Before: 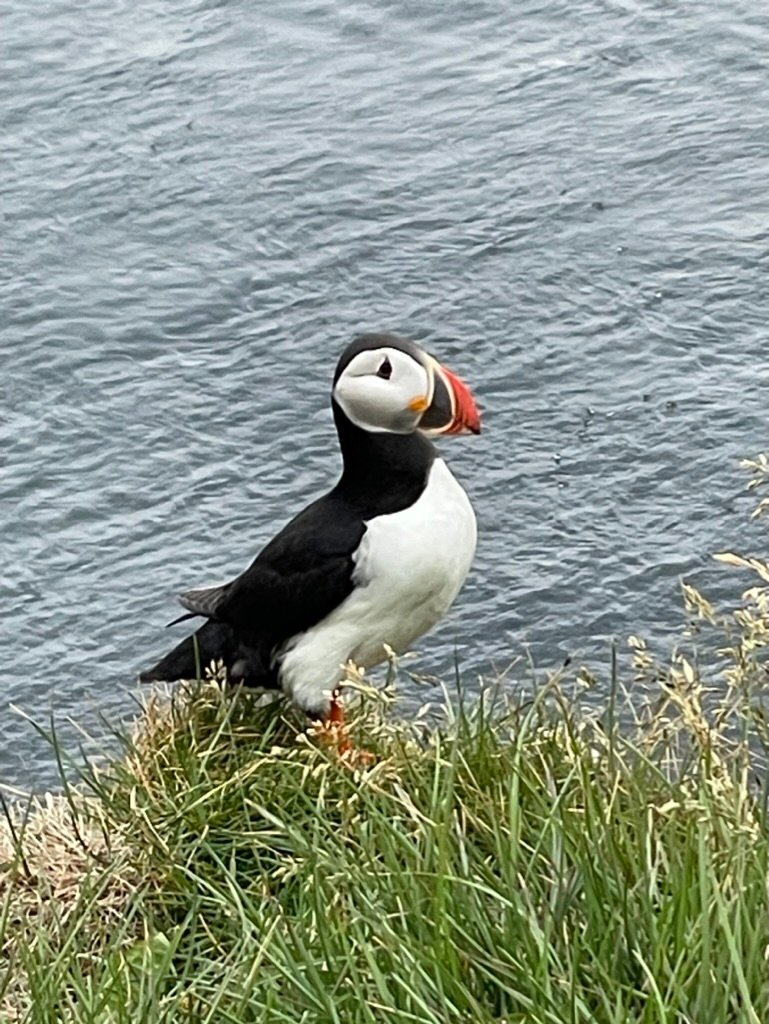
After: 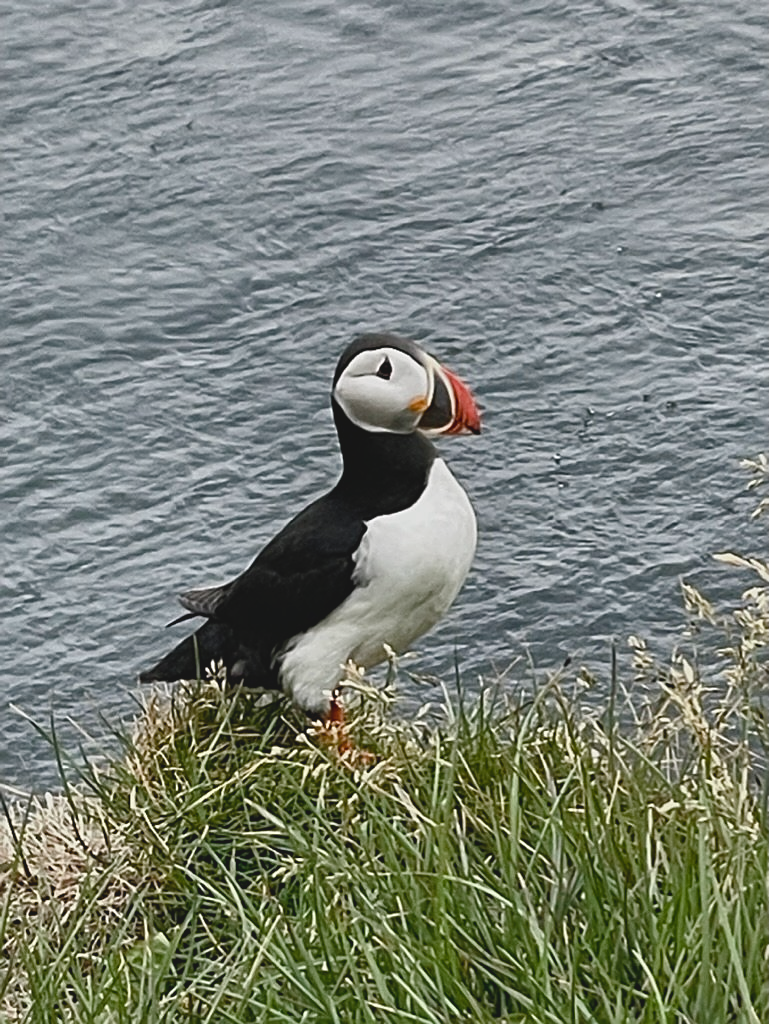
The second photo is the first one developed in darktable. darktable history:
white balance: emerald 1
sharpen: on, module defaults
shadows and highlights: shadows 75, highlights -60.85, soften with gaussian
contrast brightness saturation: contrast -0.1, saturation -0.1
color balance rgb: shadows lift › luminance -10%, shadows lift › chroma 1%, shadows lift › hue 113°, power › luminance -15%, highlights gain › chroma 0.2%, highlights gain › hue 333°, global offset › luminance 0.5%, perceptual saturation grading › global saturation 20%, perceptual saturation grading › highlights -50%, perceptual saturation grading › shadows 25%, contrast -10%
